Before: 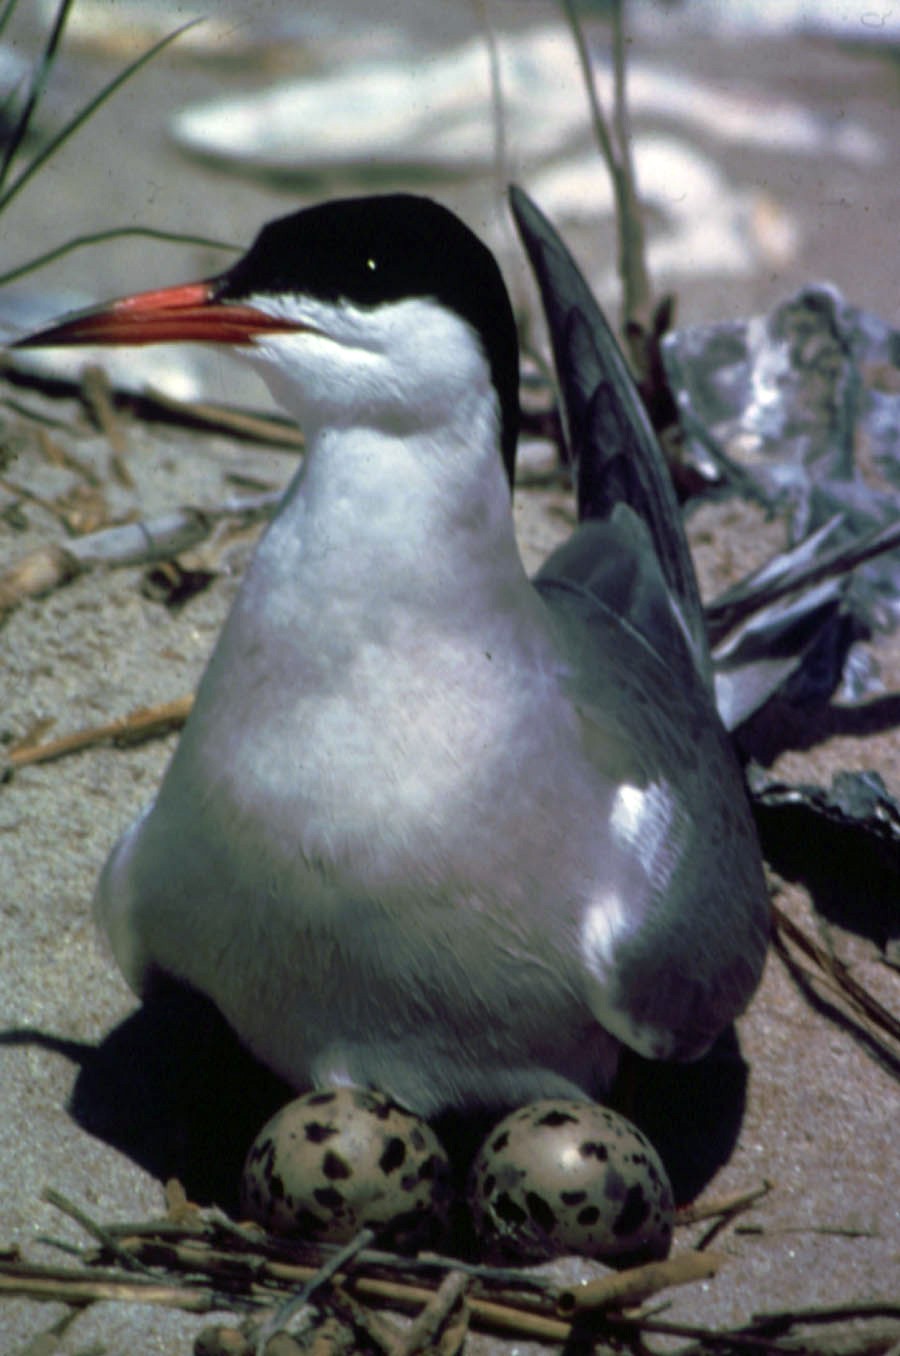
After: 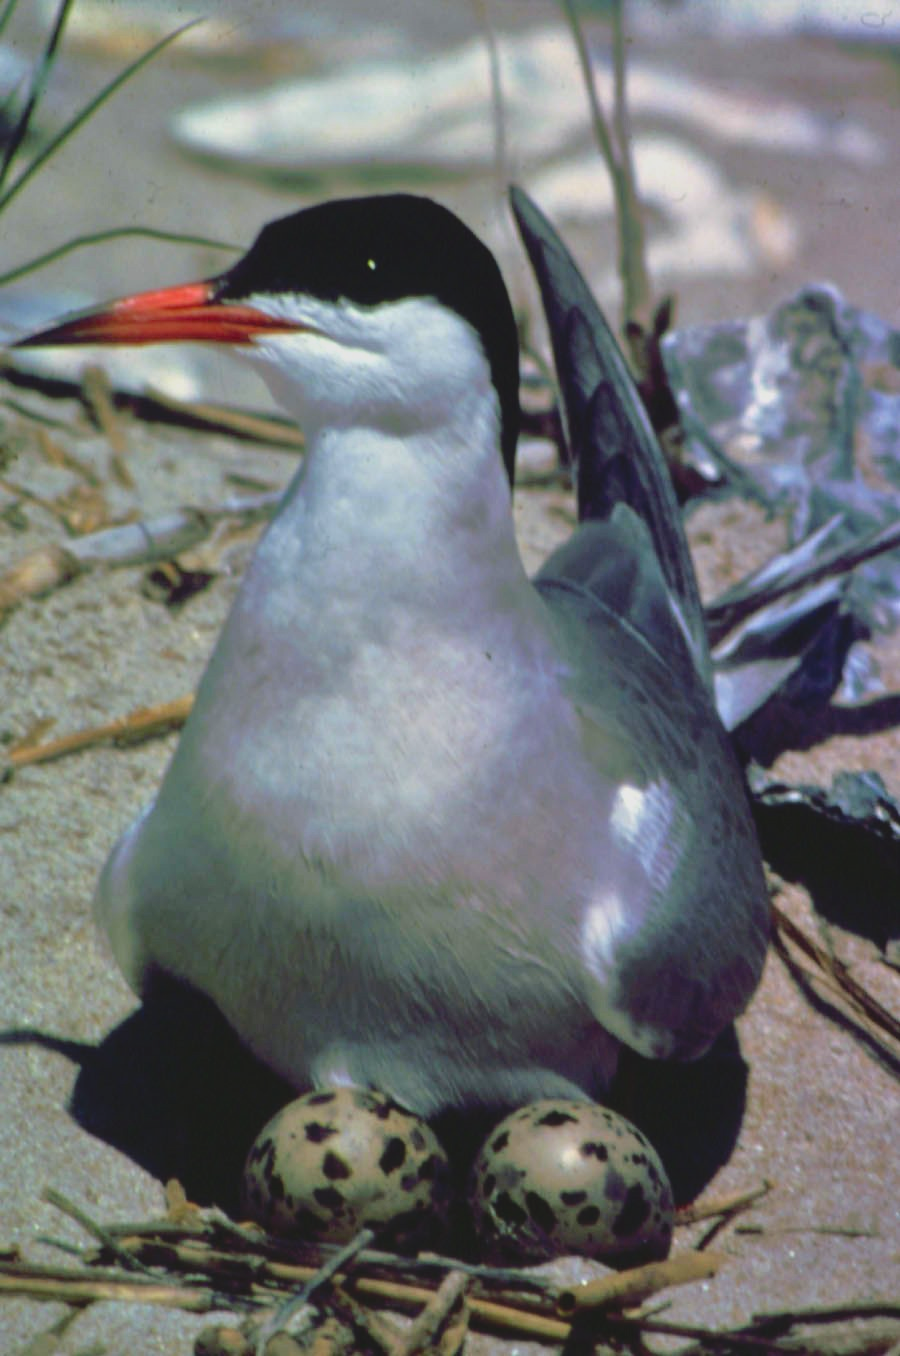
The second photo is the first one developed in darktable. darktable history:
contrast brightness saturation: contrast -0.19, saturation 0.19
exposure: black level correction 0.001, compensate highlight preservation false
tone equalizer: -8 EV 0.001 EV, -7 EV -0.004 EV, -6 EV 0.009 EV, -5 EV 0.032 EV, -4 EV 0.276 EV, -3 EV 0.644 EV, -2 EV 0.584 EV, -1 EV 0.187 EV, +0 EV 0.024 EV
shadows and highlights: shadows 29.32, highlights -29.32, low approximation 0.01, soften with gaussian
